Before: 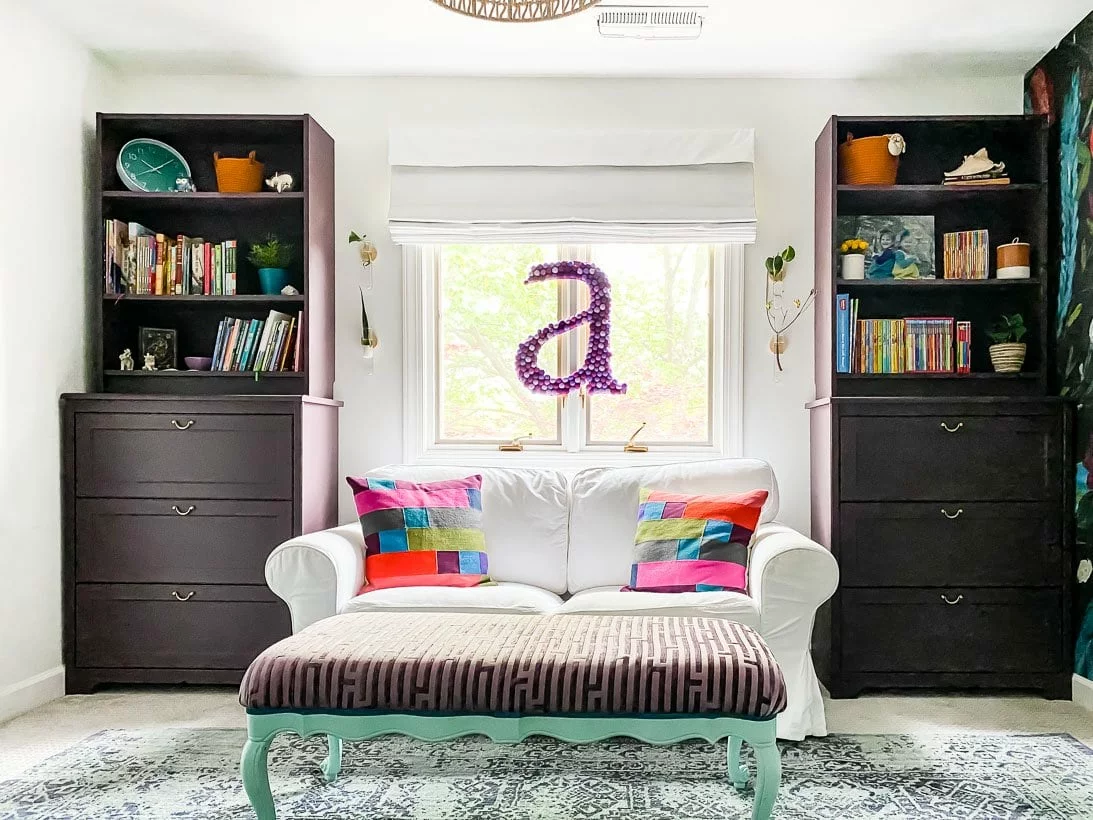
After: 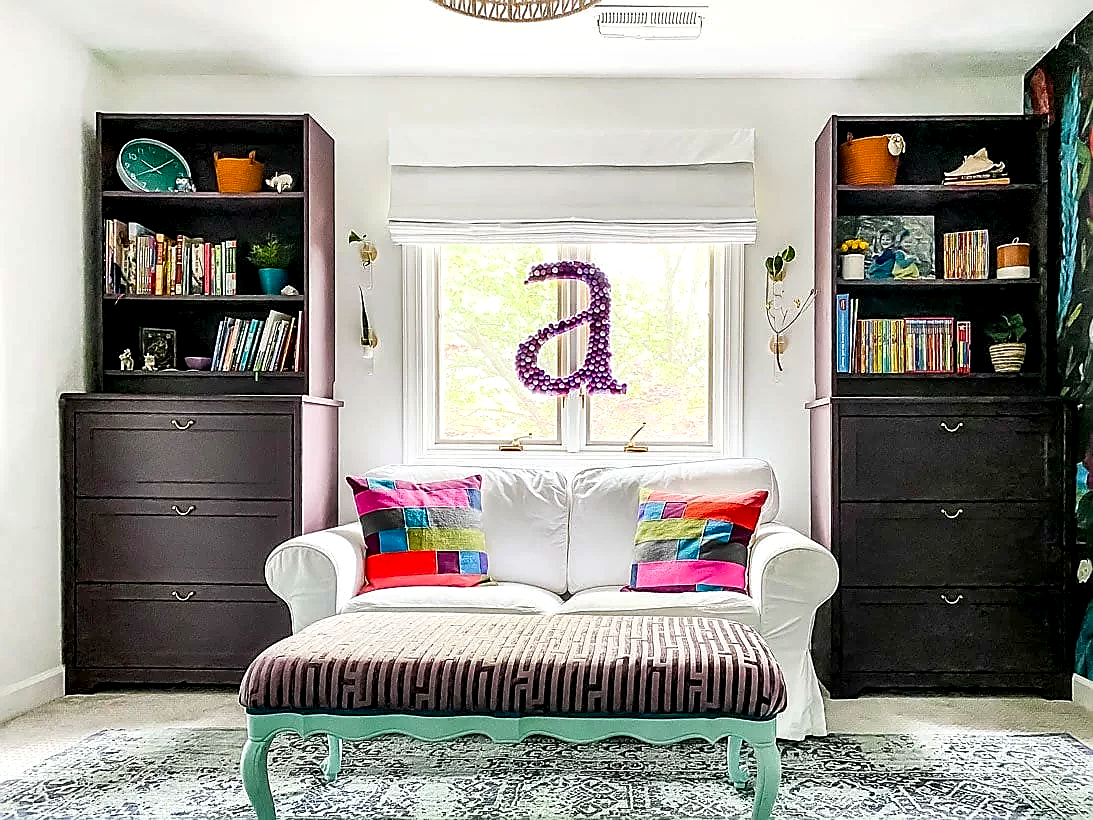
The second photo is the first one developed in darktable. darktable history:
contrast brightness saturation: contrast 0.04, saturation 0.16
sharpen: radius 1.4, amount 1.25, threshold 0.7
local contrast: detail 135%, midtone range 0.75
